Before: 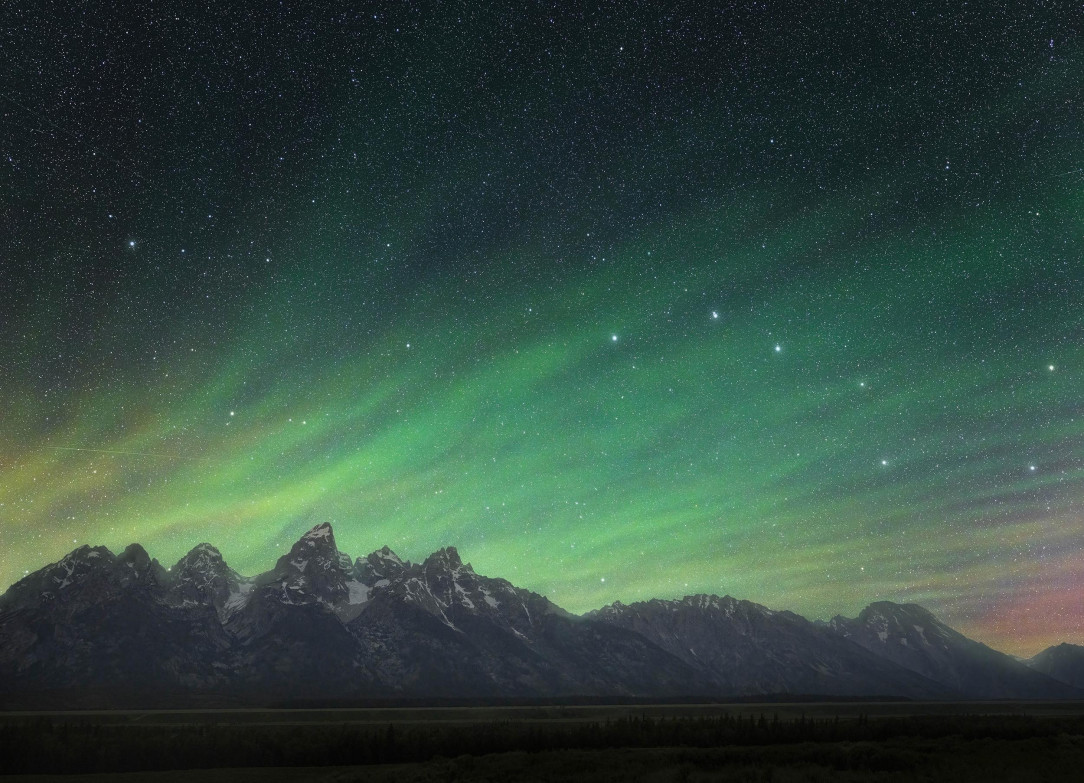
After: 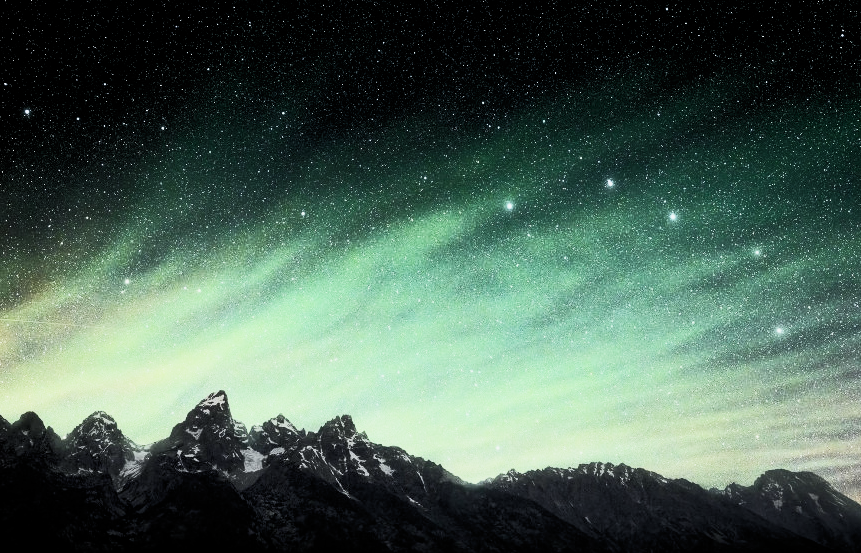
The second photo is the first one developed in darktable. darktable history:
filmic rgb: black relative exposure -2.85 EV, white relative exposure 4.56 EV, hardness 1.77, contrast 1.25, preserve chrominance no, color science v5 (2021)
crop: left 9.712%, top 16.928%, right 10.845%, bottom 12.332%
exposure: exposure 0.376 EV, compensate highlight preservation false
tone curve: curves: ch0 [(0, 0) (0.427, 0.375) (0.616, 0.801) (1, 1)], color space Lab, linked channels, preserve colors none
contrast brightness saturation: contrast 0.1, saturation -0.36
